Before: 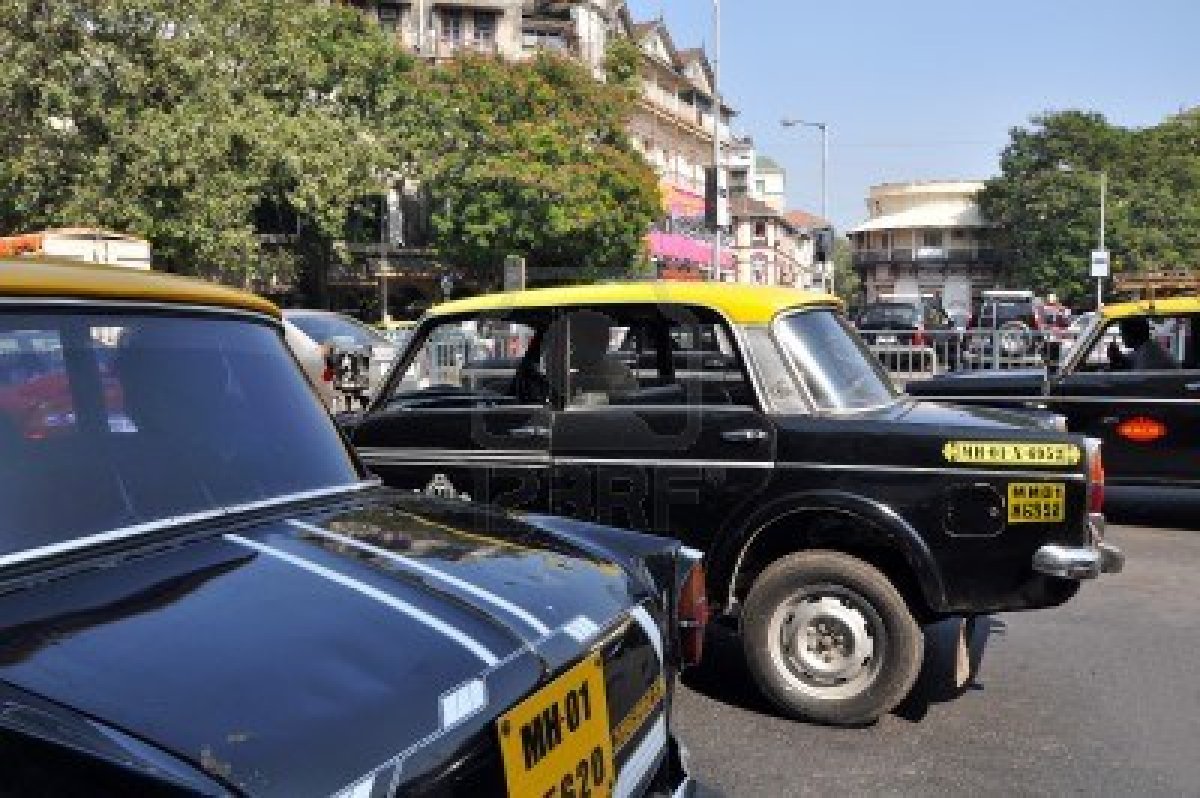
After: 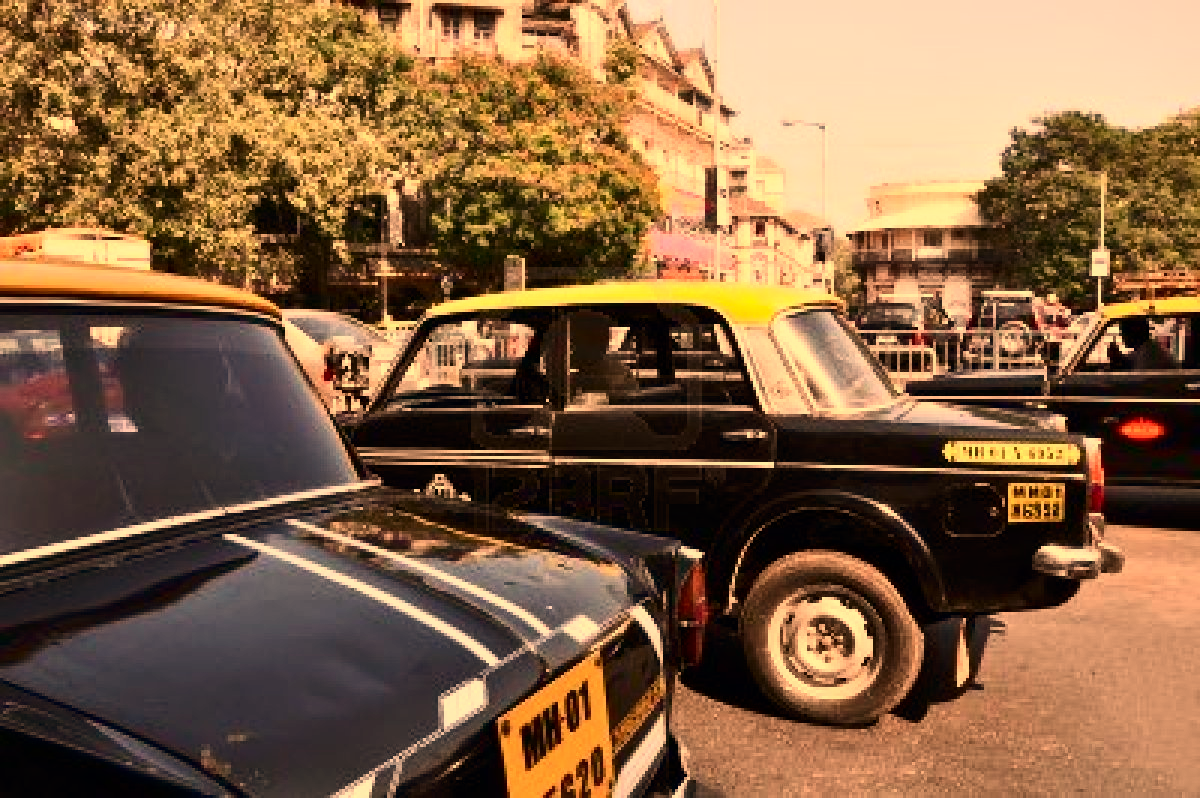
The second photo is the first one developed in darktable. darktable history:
white balance: red 1.467, blue 0.684
contrast brightness saturation: contrast 0.28
